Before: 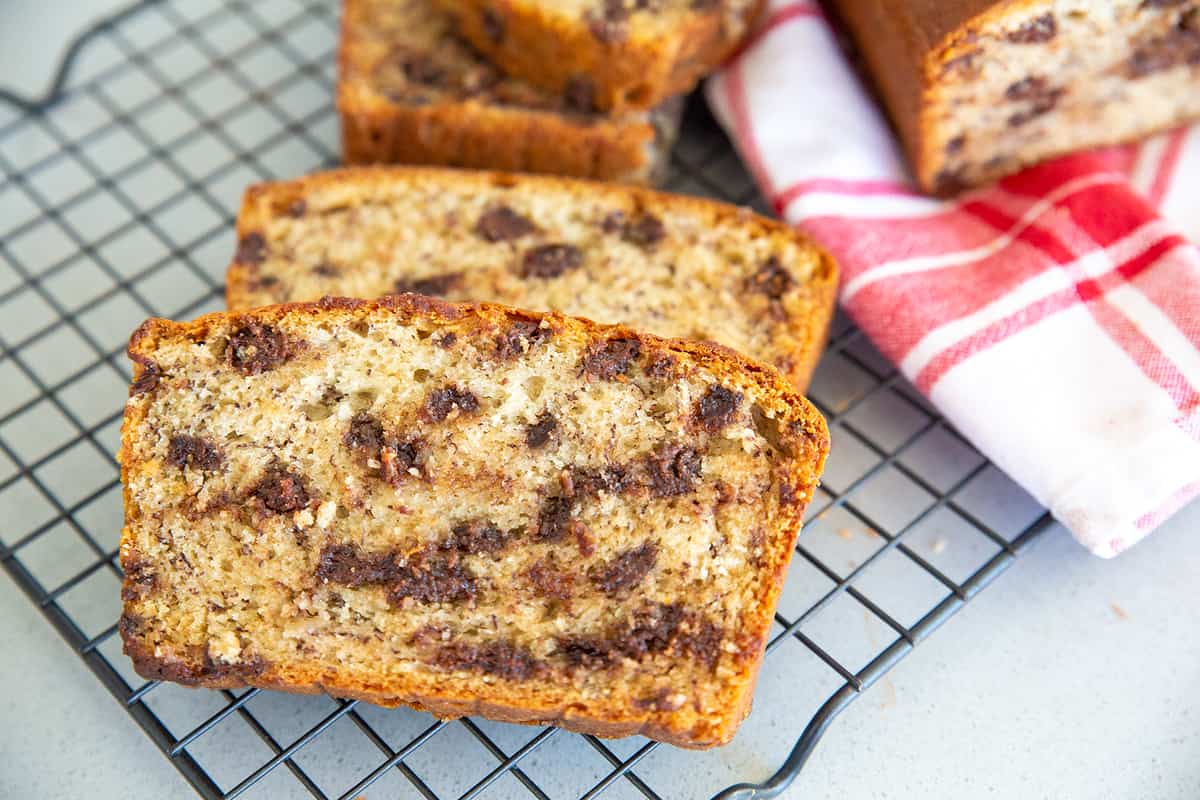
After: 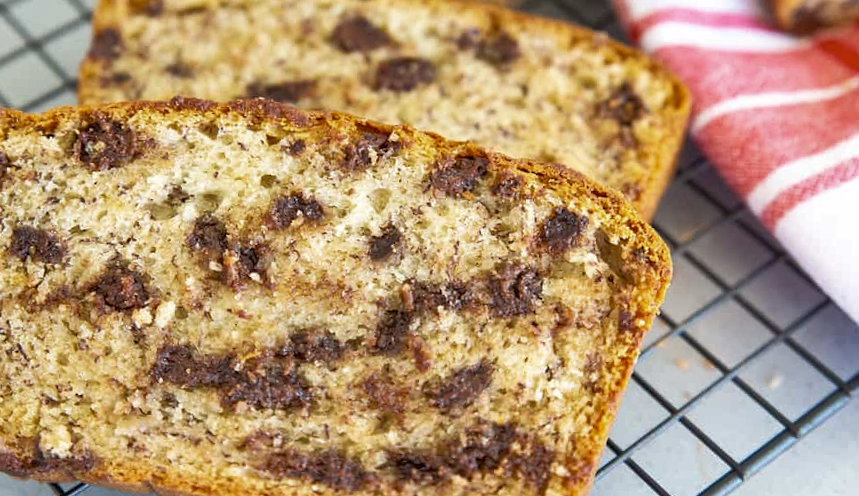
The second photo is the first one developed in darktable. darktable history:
color zones: curves: ch1 [(0.113, 0.438) (0.75, 0.5)]; ch2 [(0.12, 0.526) (0.75, 0.5)]
crop and rotate: angle -3.37°, left 9.79%, top 20.73%, right 12.42%, bottom 11.82%
shadows and highlights: soften with gaussian
